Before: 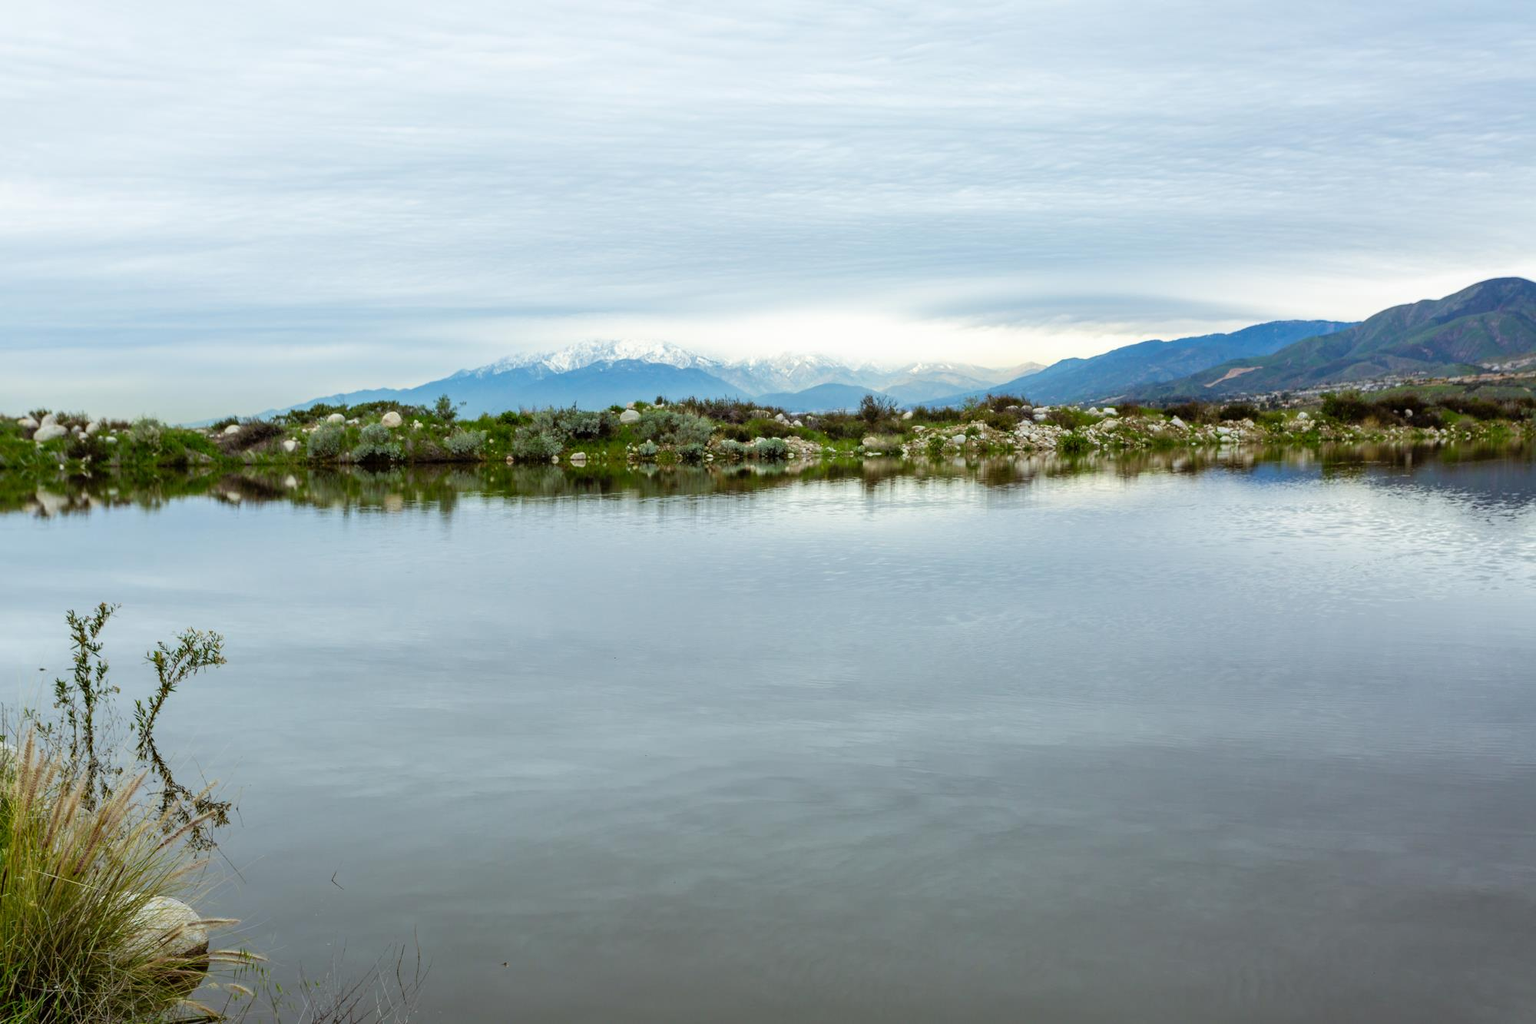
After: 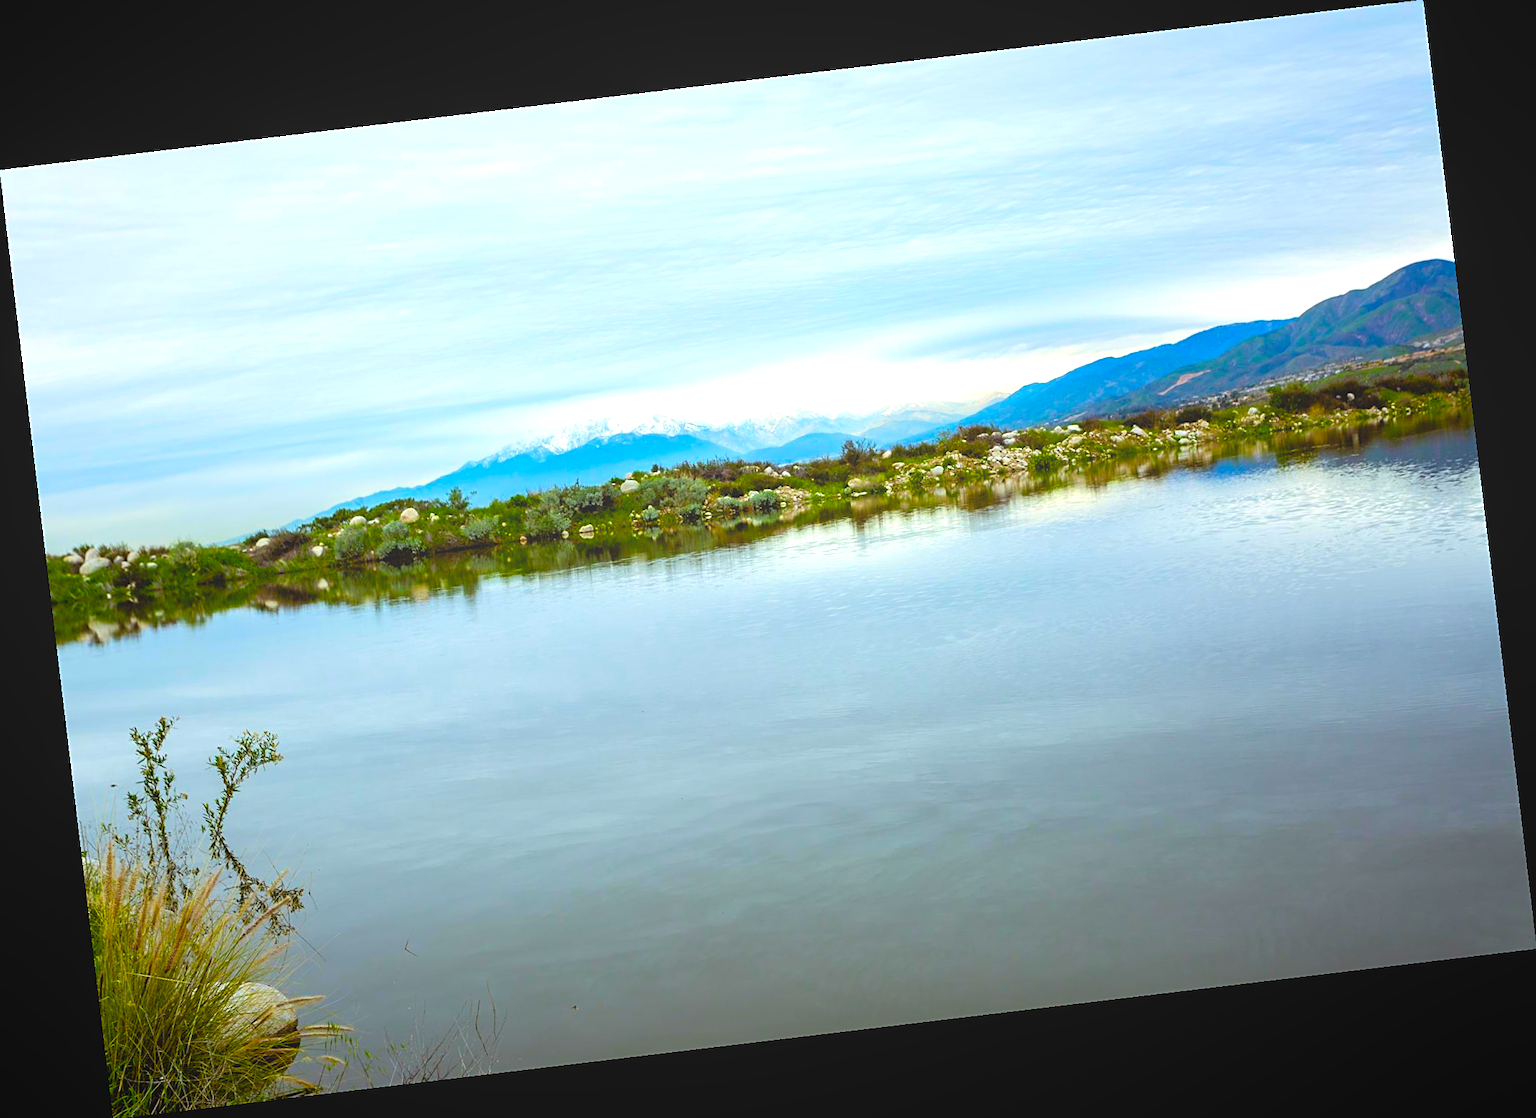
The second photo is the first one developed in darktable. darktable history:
color balance rgb: linear chroma grading › global chroma 20%, perceptual saturation grading › global saturation 25%, perceptual brilliance grading › global brilliance 20%, global vibrance 20%
sharpen: on, module defaults
local contrast: detail 70%
contrast brightness saturation: saturation -0.05
rotate and perspective: rotation -6.83°, automatic cropping off
